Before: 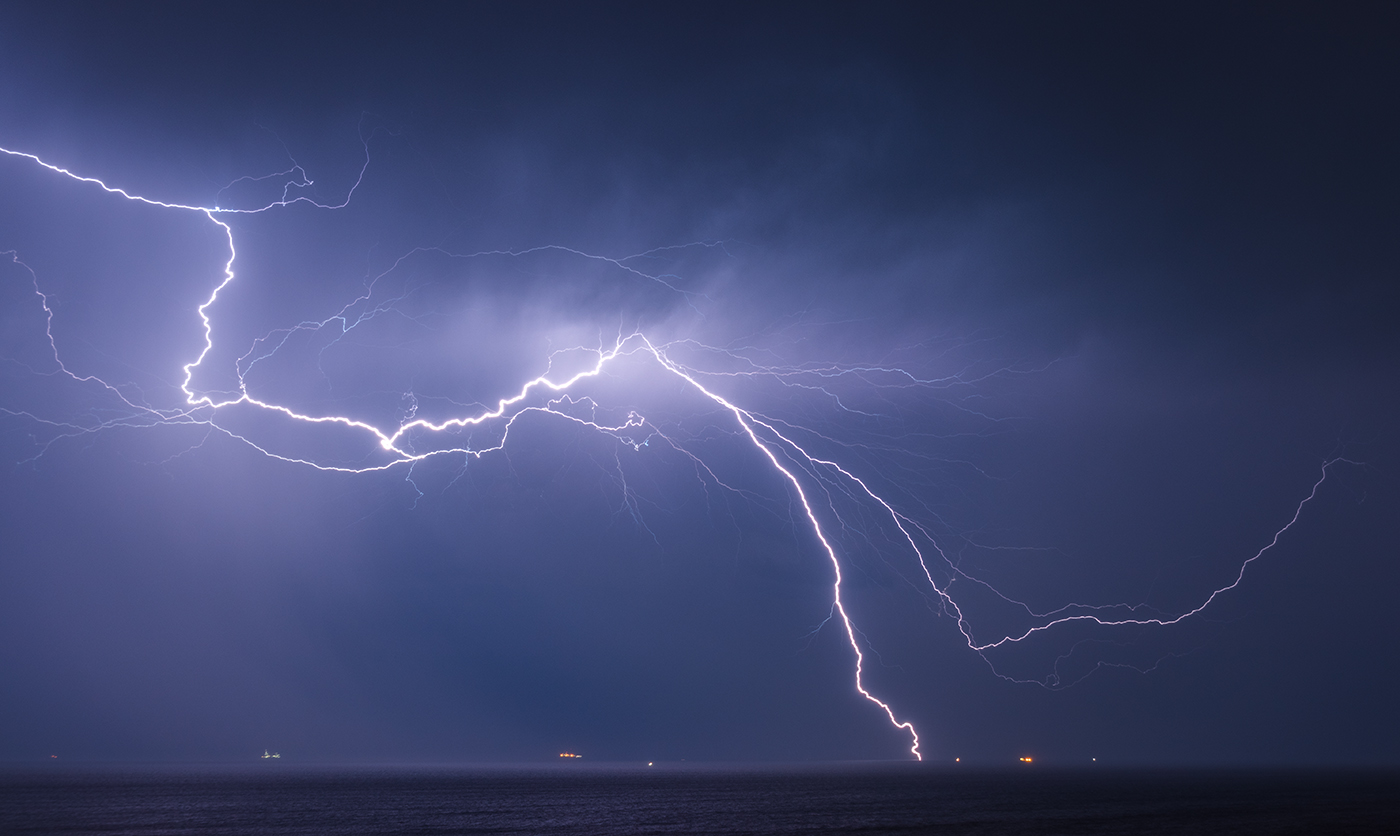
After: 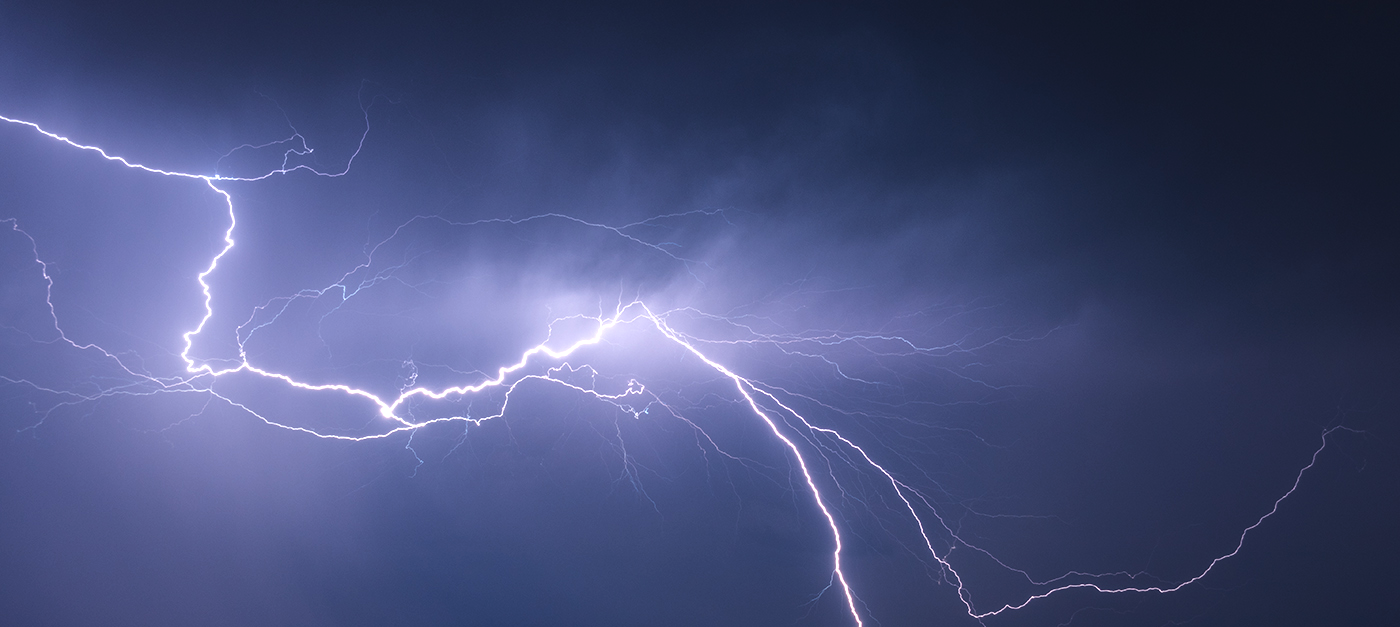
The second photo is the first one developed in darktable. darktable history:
crop: top 3.857%, bottom 21.132%
tone equalizer: -8 EV -0.417 EV, -7 EV -0.389 EV, -6 EV -0.333 EV, -5 EV -0.222 EV, -3 EV 0.222 EV, -2 EV 0.333 EV, -1 EV 0.389 EV, +0 EV 0.417 EV, edges refinement/feathering 500, mask exposure compensation -1.57 EV, preserve details no
